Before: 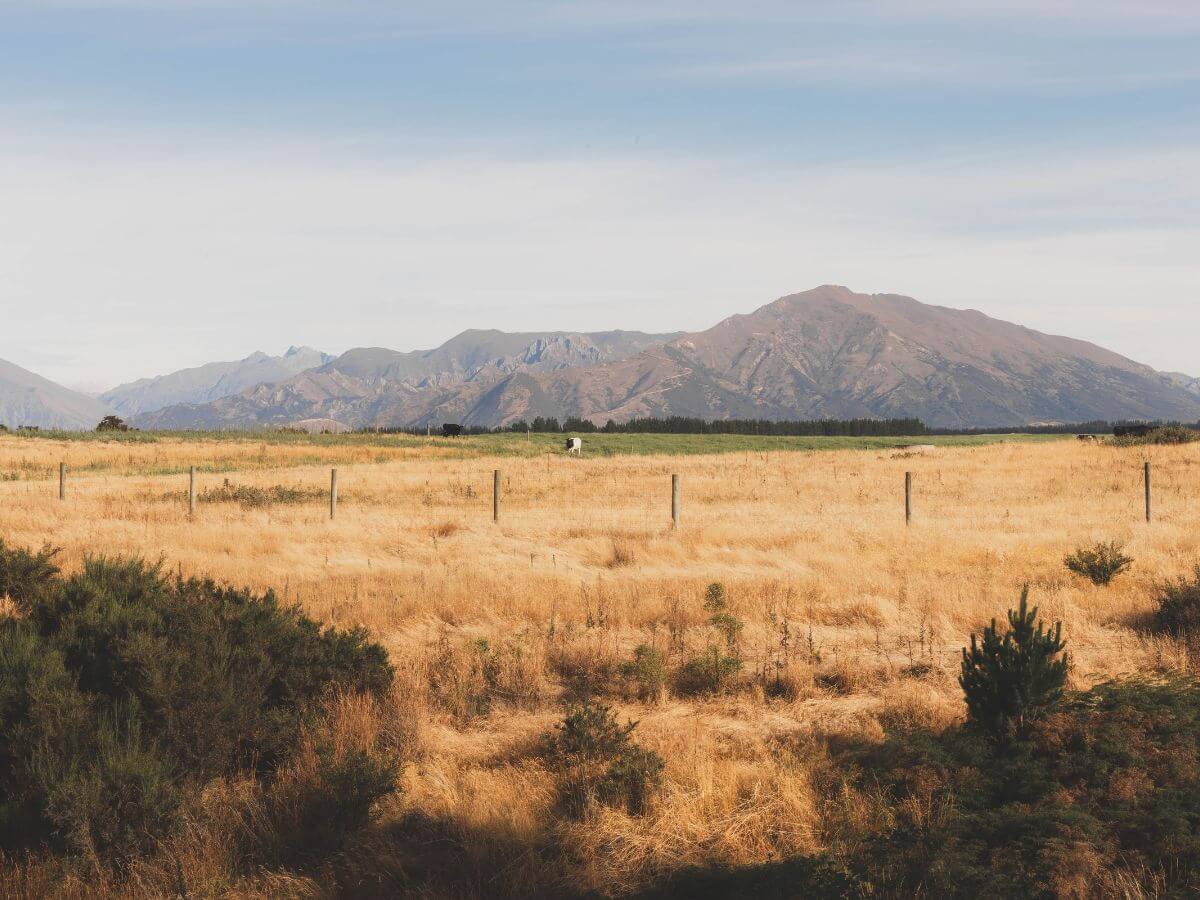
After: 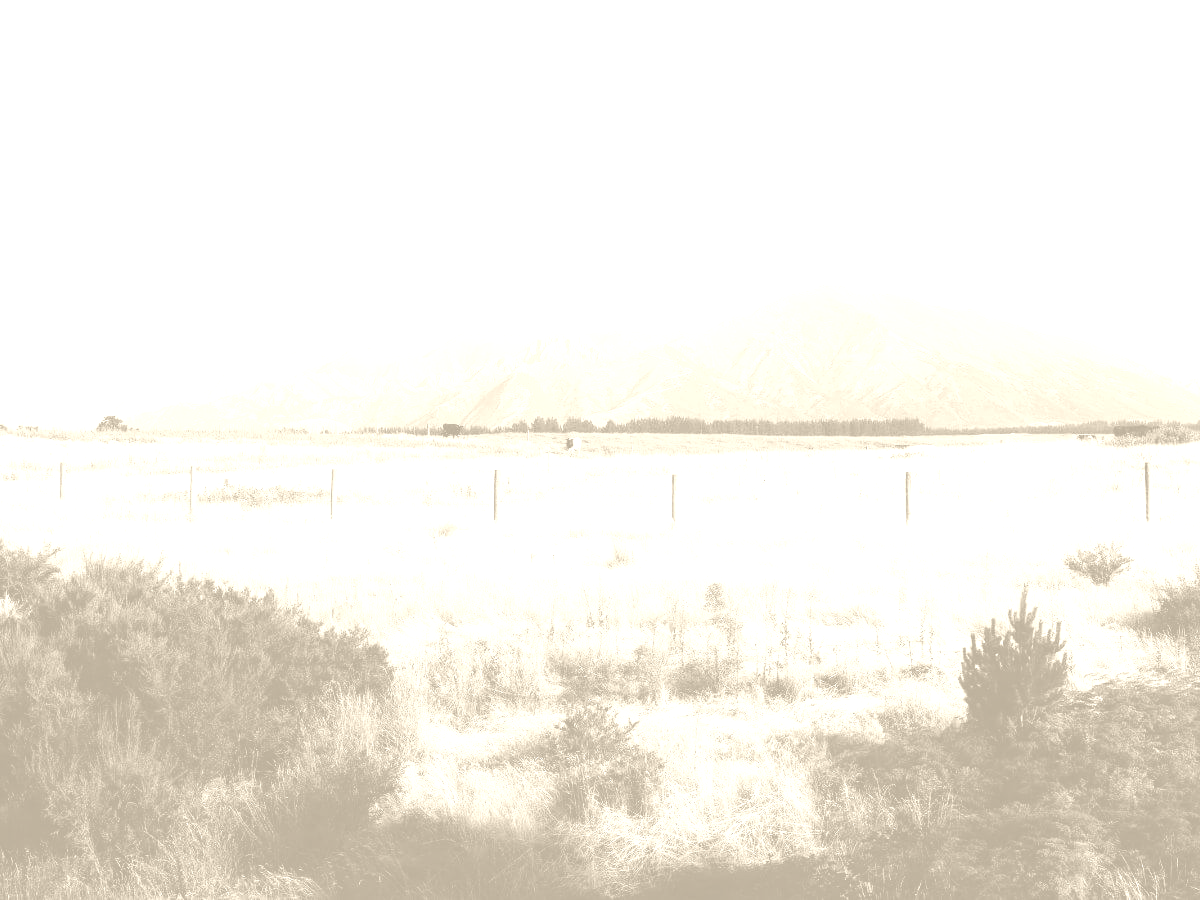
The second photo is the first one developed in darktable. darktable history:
base curve: curves: ch0 [(0, 0) (0.036, 0.025) (0.121, 0.166) (0.206, 0.329) (0.605, 0.79) (1, 1)], preserve colors none
white balance: red 0.766, blue 1.537
colorize: hue 36°, saturation 71%, lightness 80.79%
color correction: highlights a* 10.44, highlights b* 30.04, shadows a* 2.73, shadows b* 17.51, saturation 1.72
